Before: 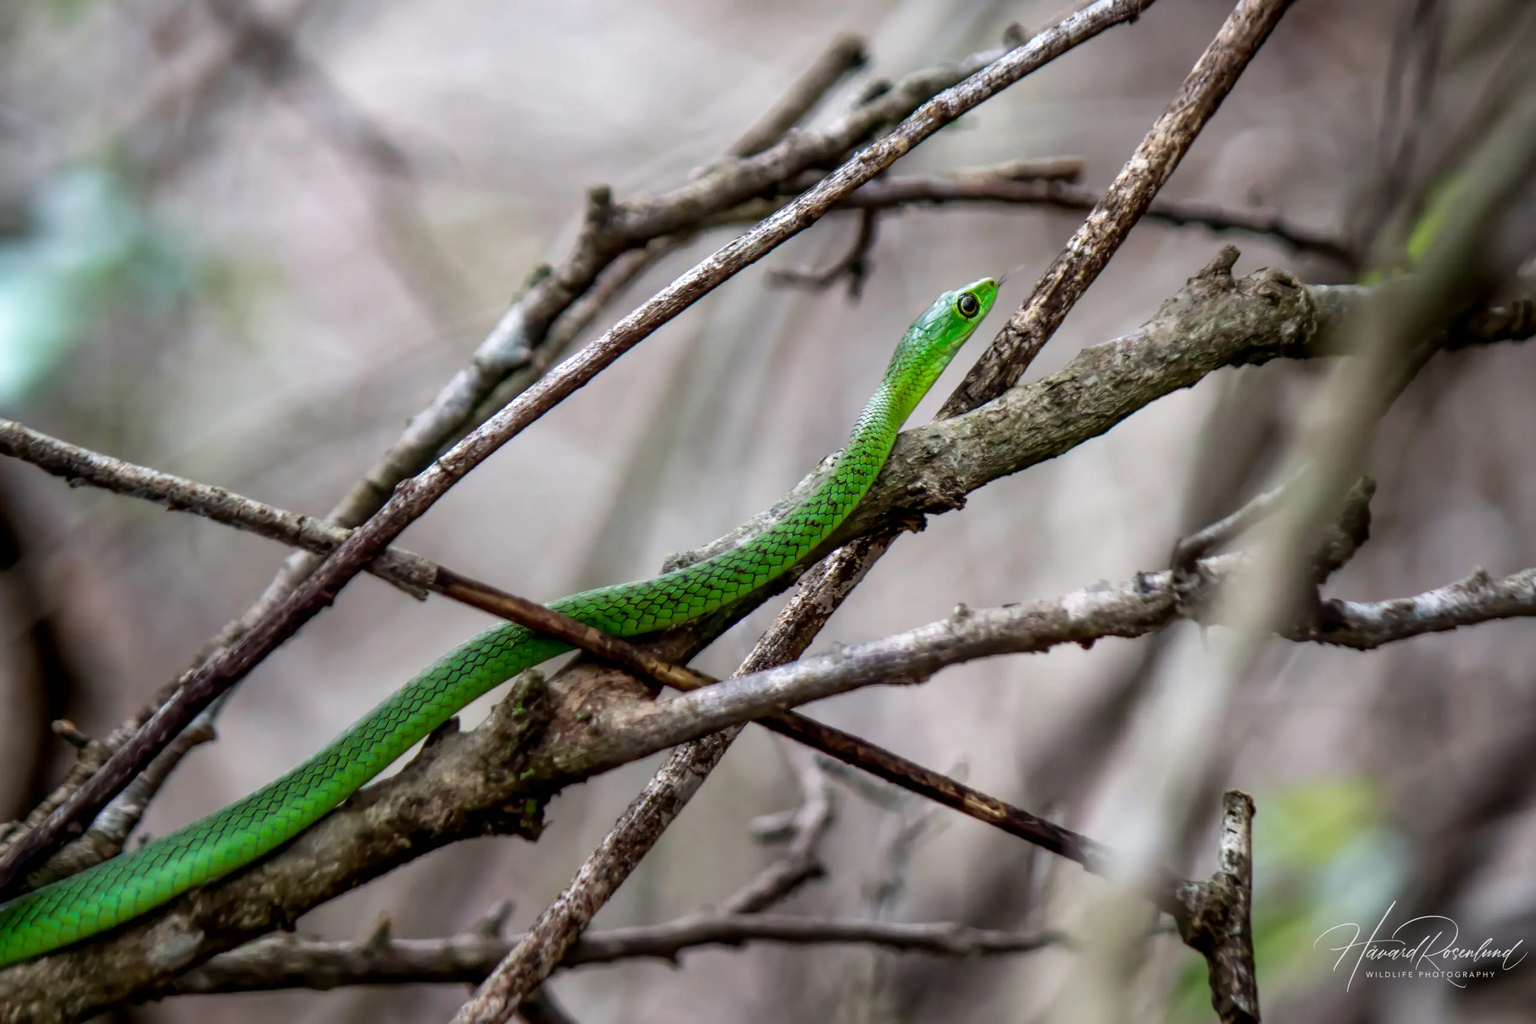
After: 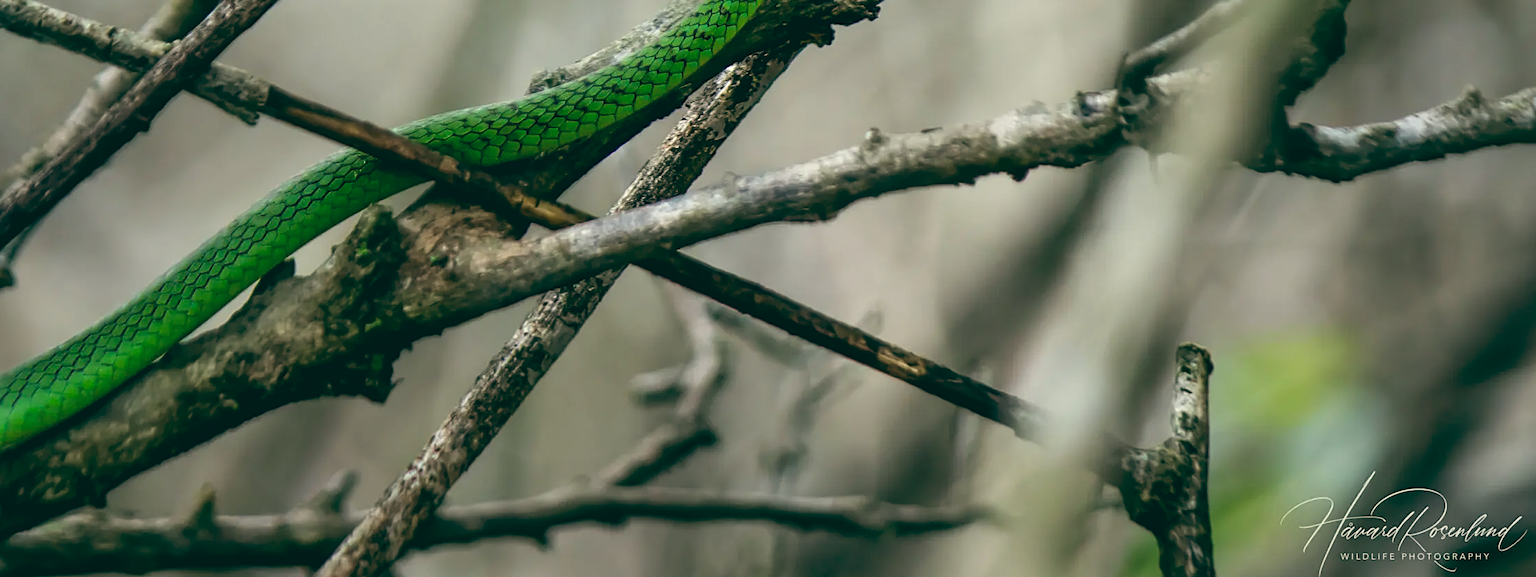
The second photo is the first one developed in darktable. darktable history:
crop and rotate: left 13.306%, top 48.129%, bottom 2.928%
sharpen: on, module defaults
color balance: lift [1.005, 0.99, 1.007, 1.01], gamma [1, 1.034, 1.032, 0.966], gain [0.873, 1.055, 1.067, 0.933]
